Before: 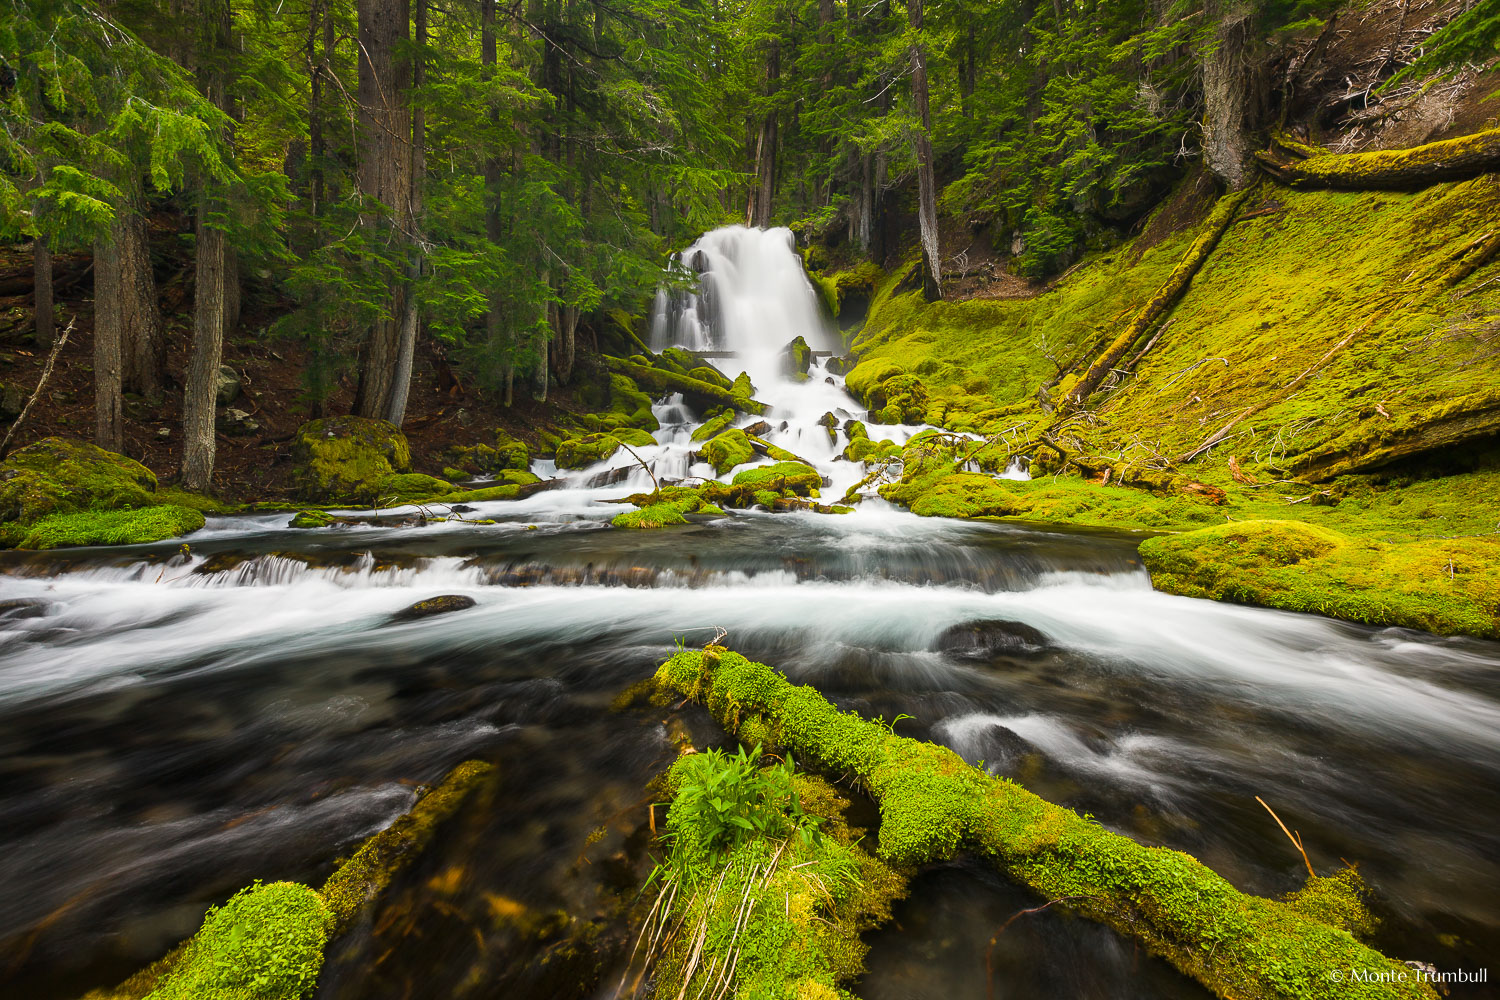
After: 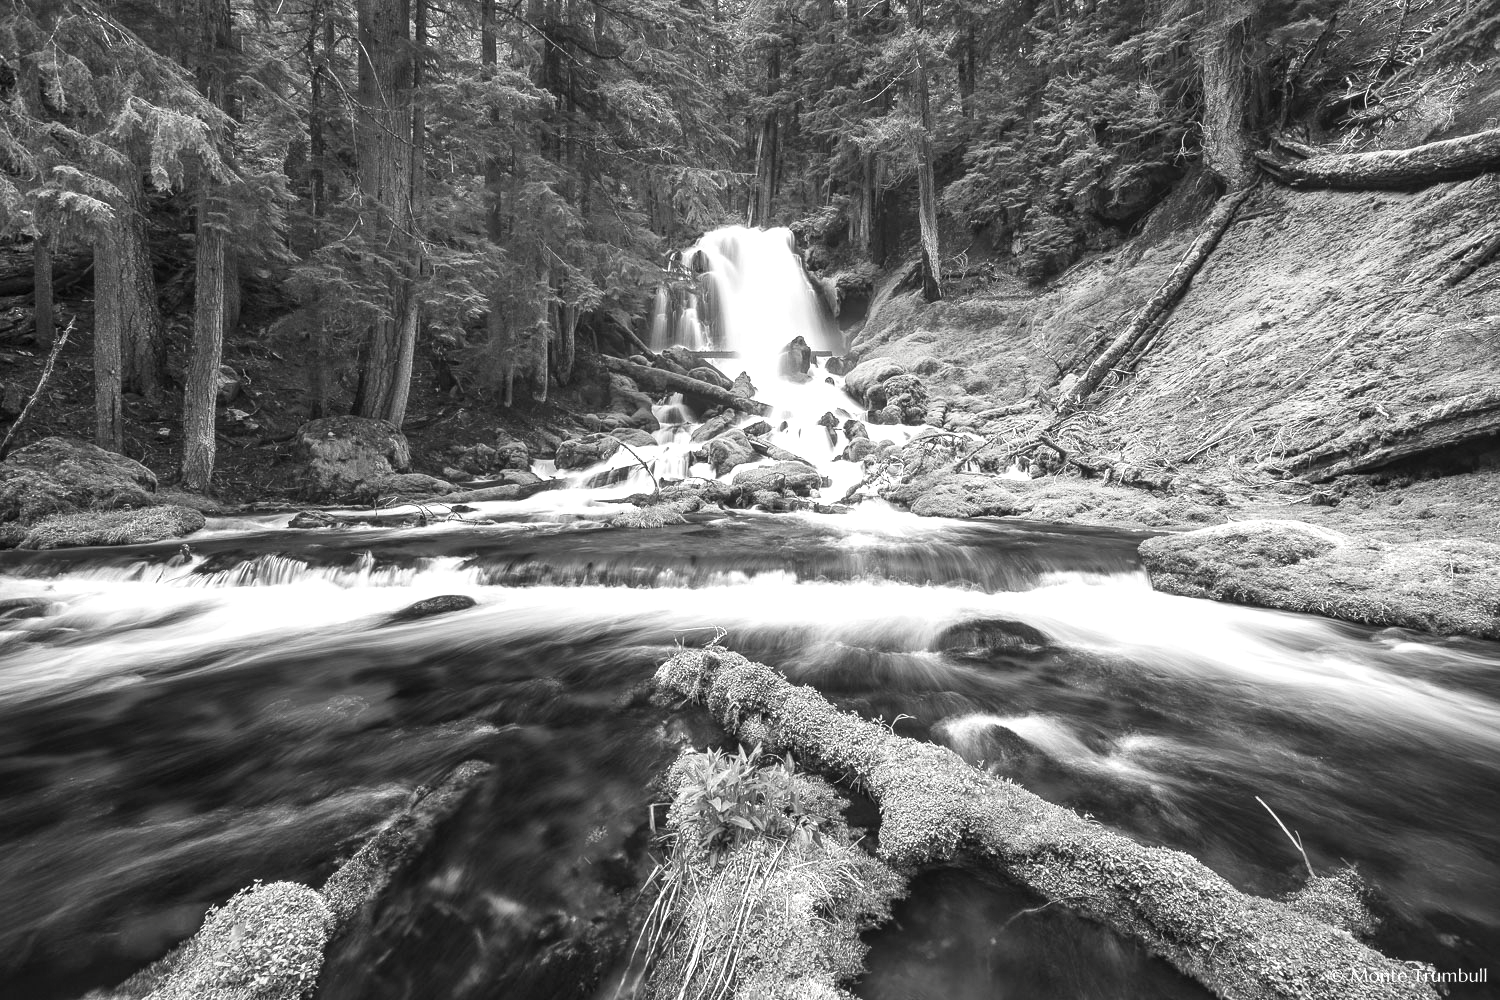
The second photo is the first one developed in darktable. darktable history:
contrast brightness saturation: saturation -0.989
exposure: black level correction 0, exposure 0.704 EV, compensate highlight preservation false
local contrast: detail 109%
